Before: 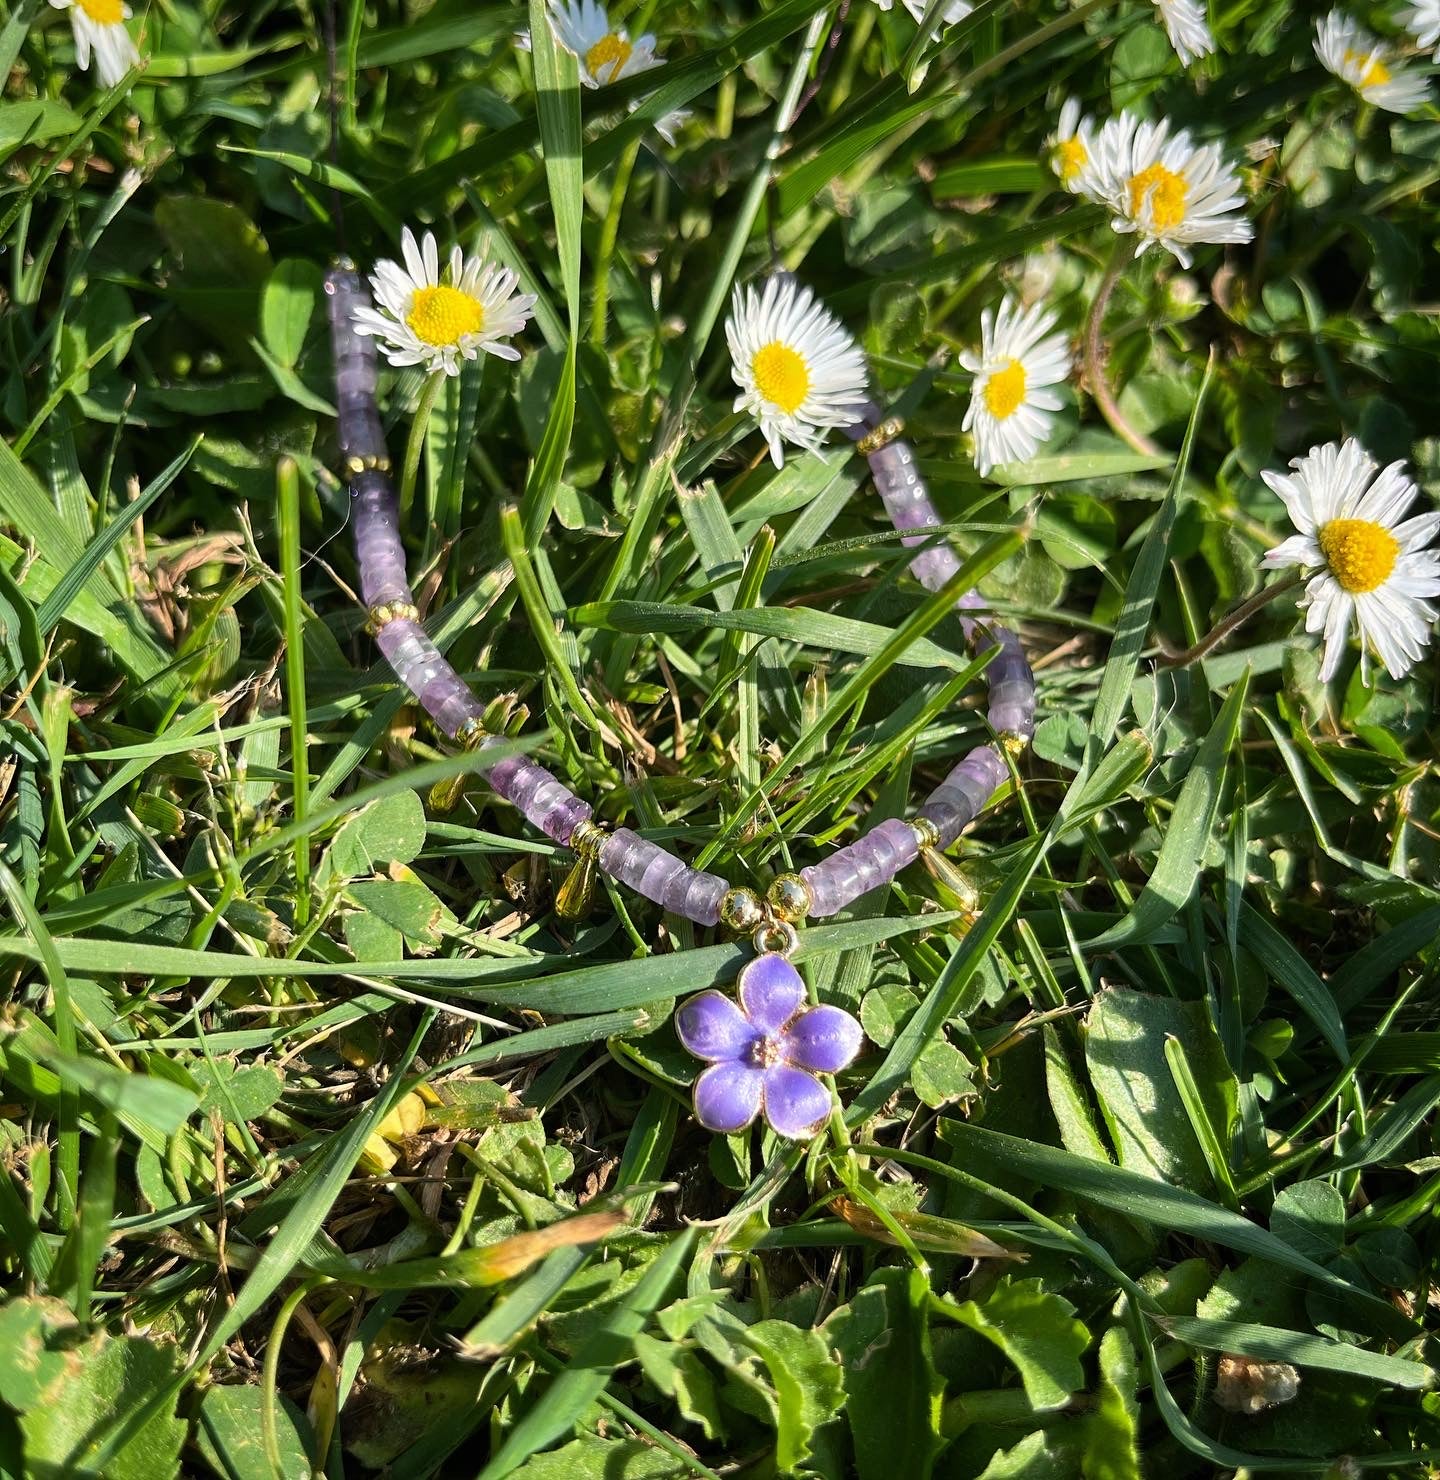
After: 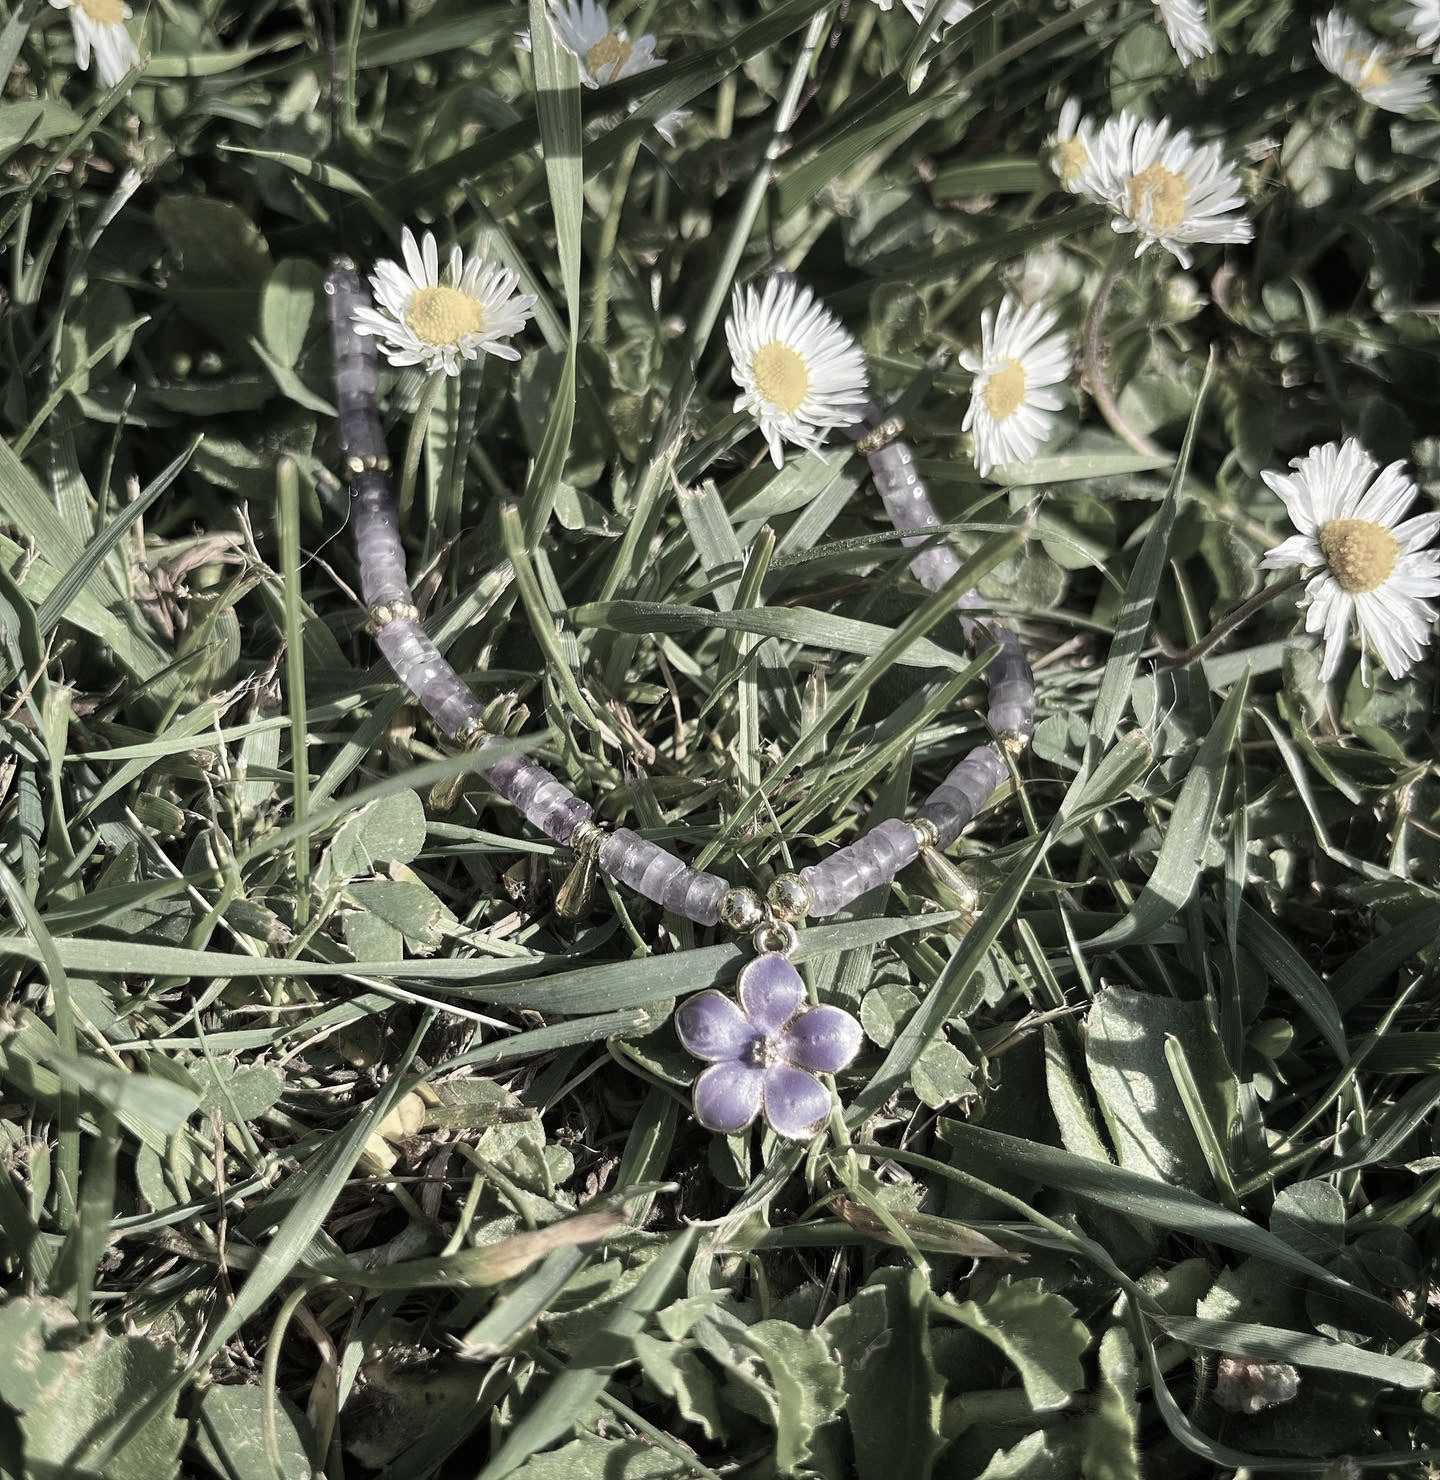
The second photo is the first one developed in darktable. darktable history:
color correction: highlights b* -0.042, saturation 0.327
